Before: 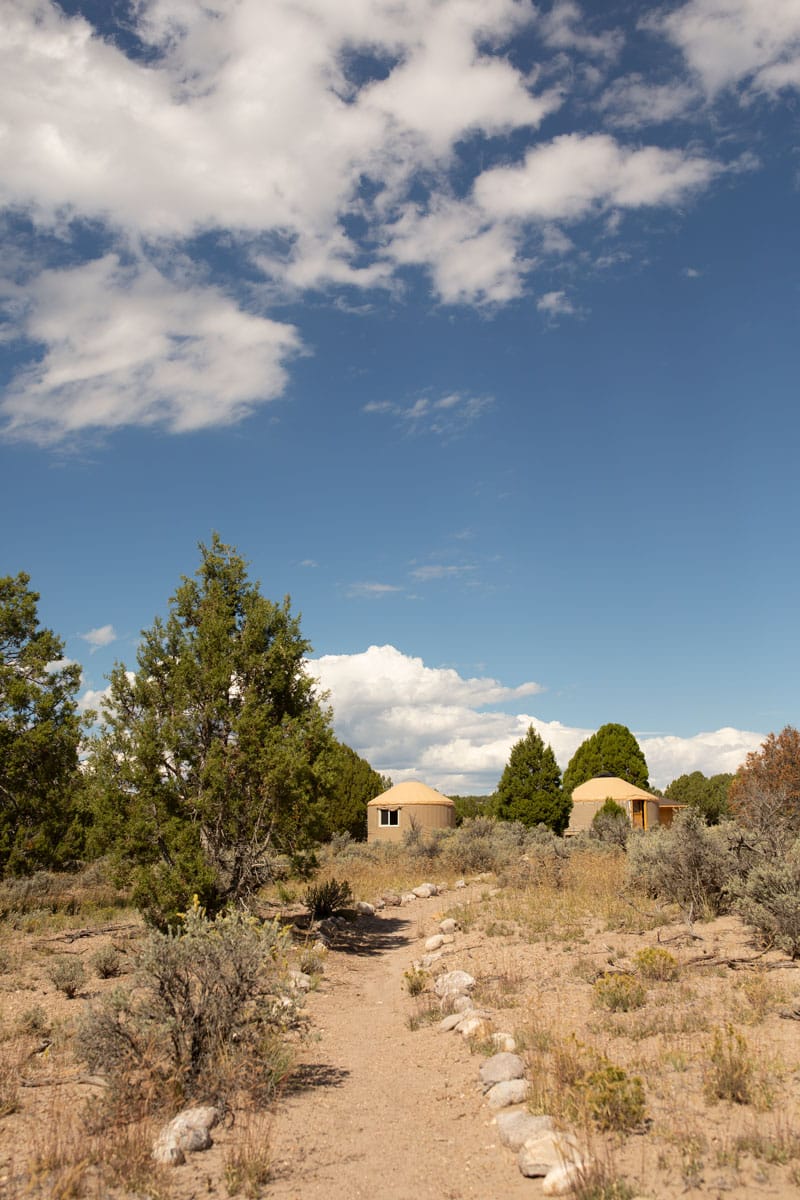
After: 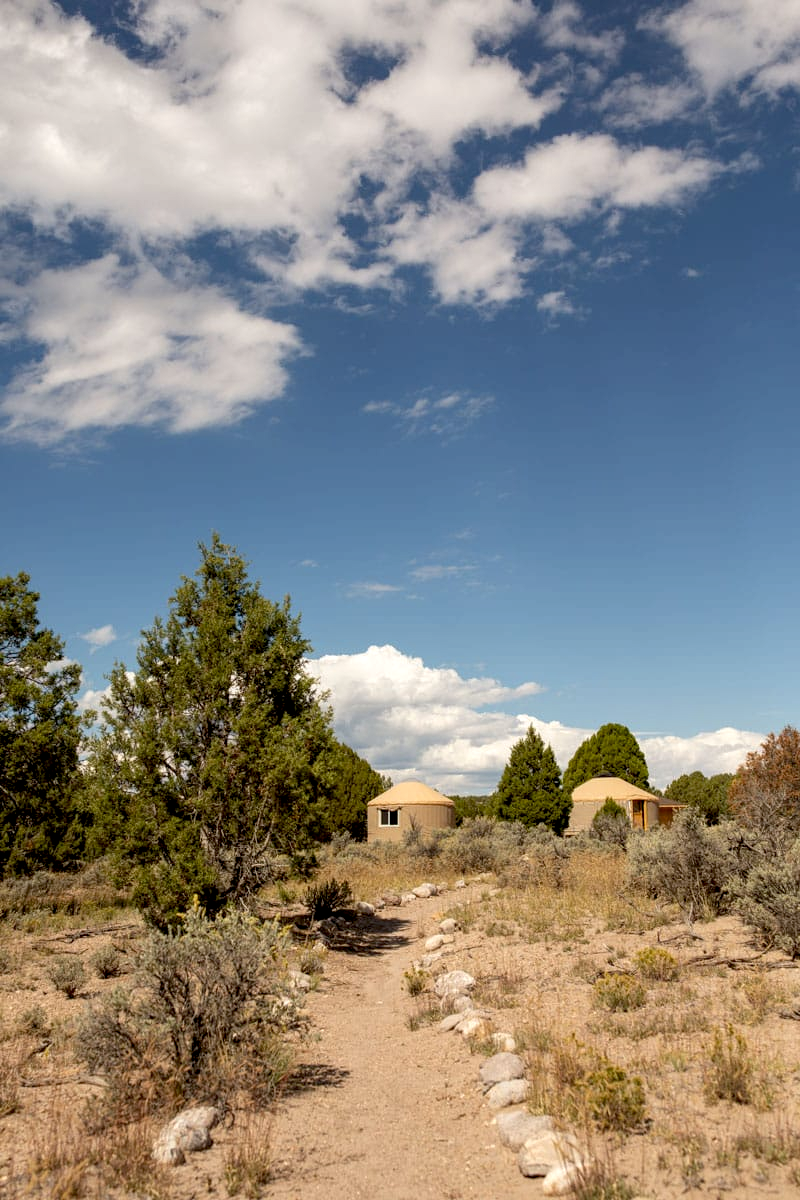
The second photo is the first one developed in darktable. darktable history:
local contrast: on, module defaults
exposure: black level correction 0.009, compensate highlight preservation false
